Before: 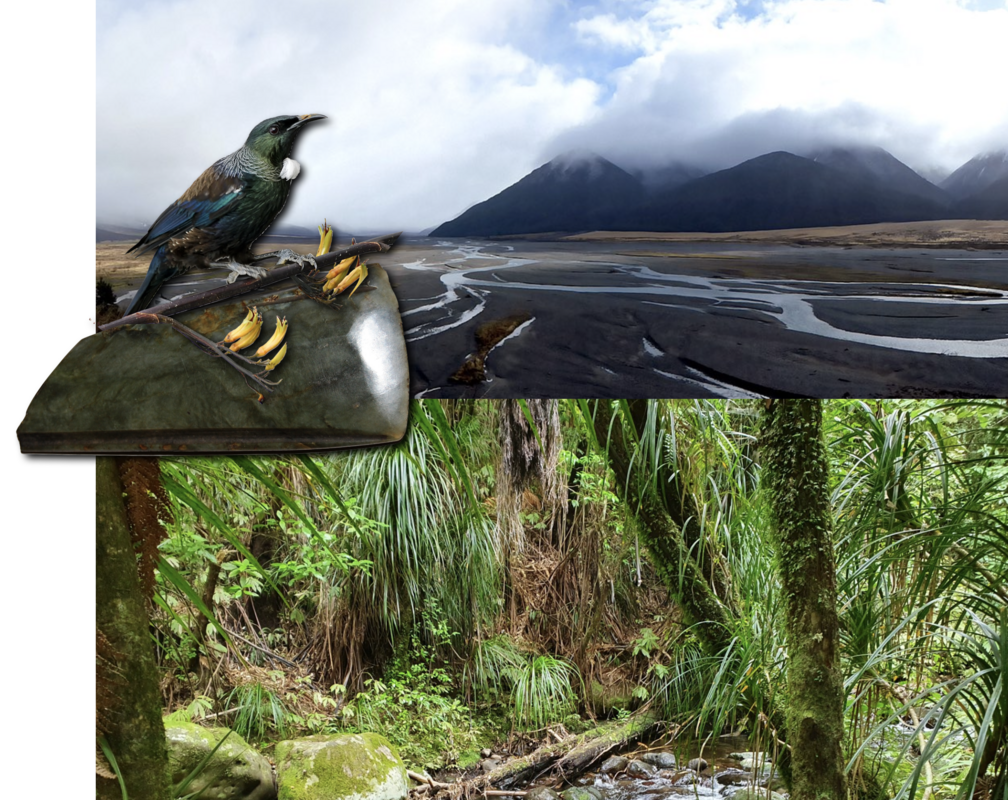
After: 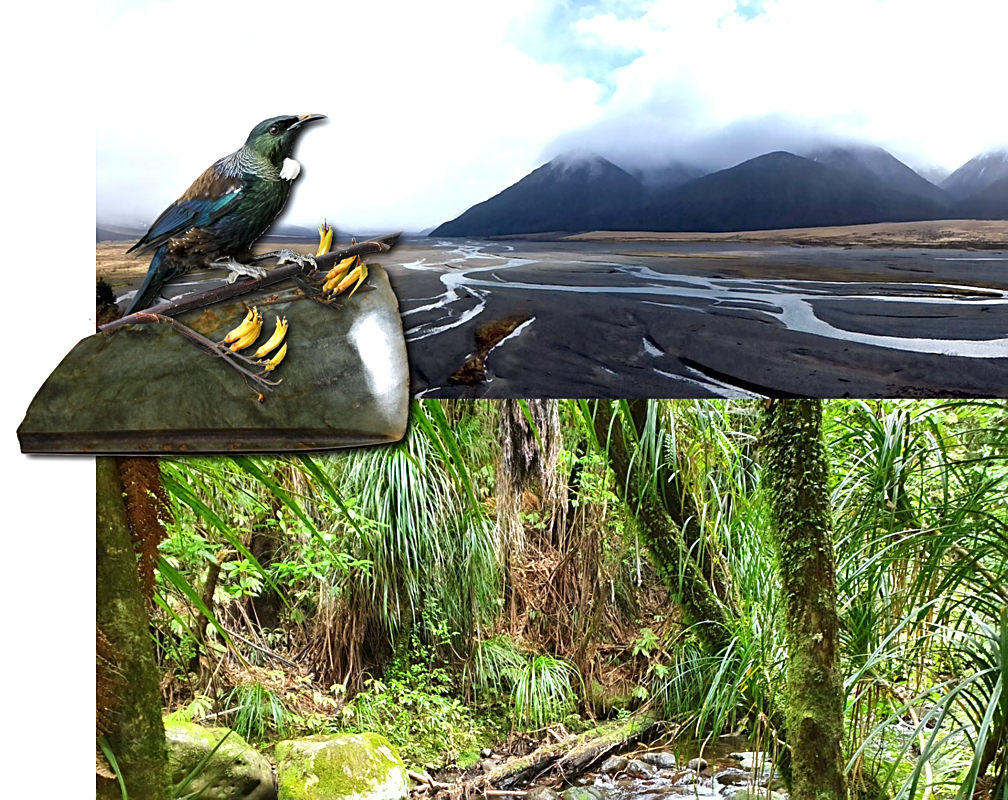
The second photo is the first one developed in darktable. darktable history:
exposure: exposure 0.6 EV, compensate exposure bias true, compensate highlight preservation false
sharpen: on, module defaults
